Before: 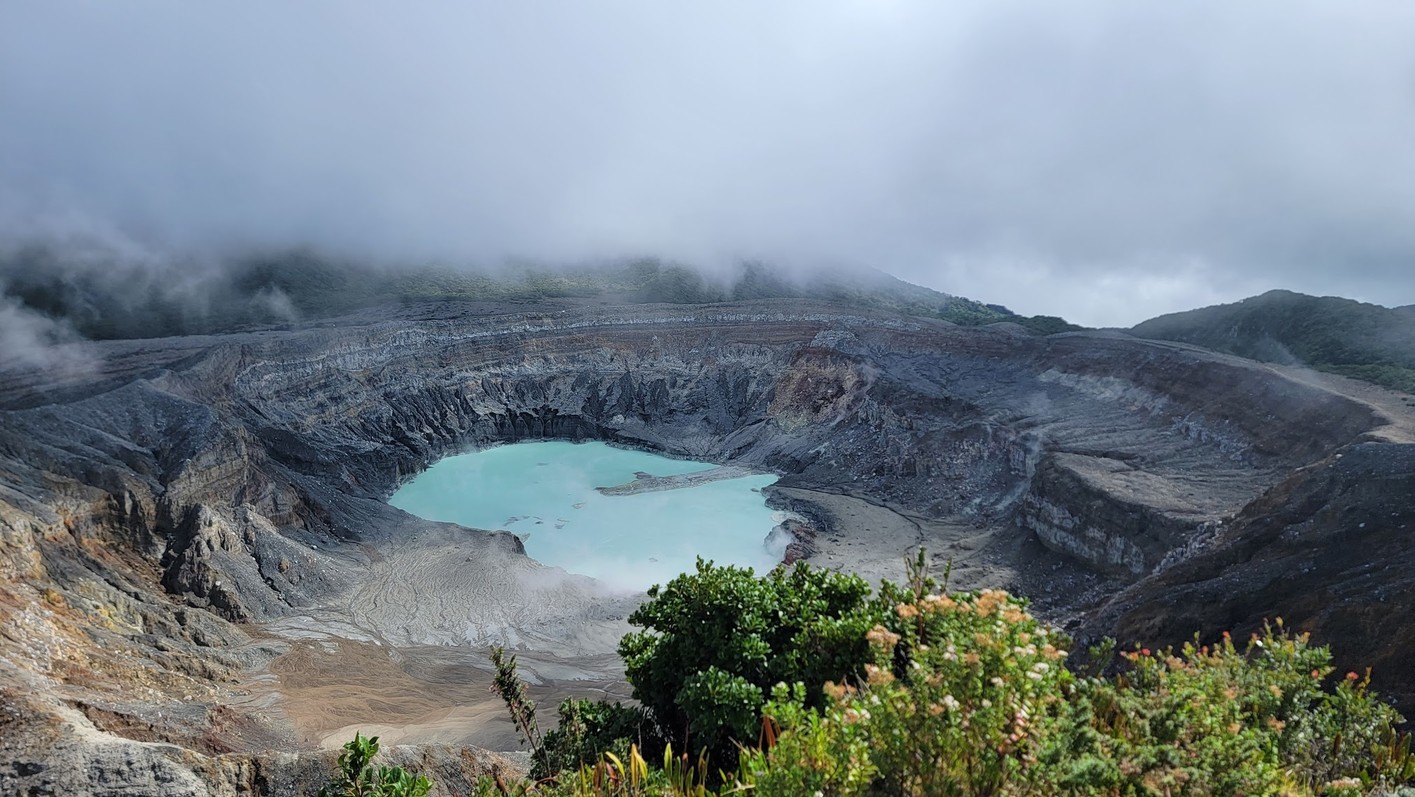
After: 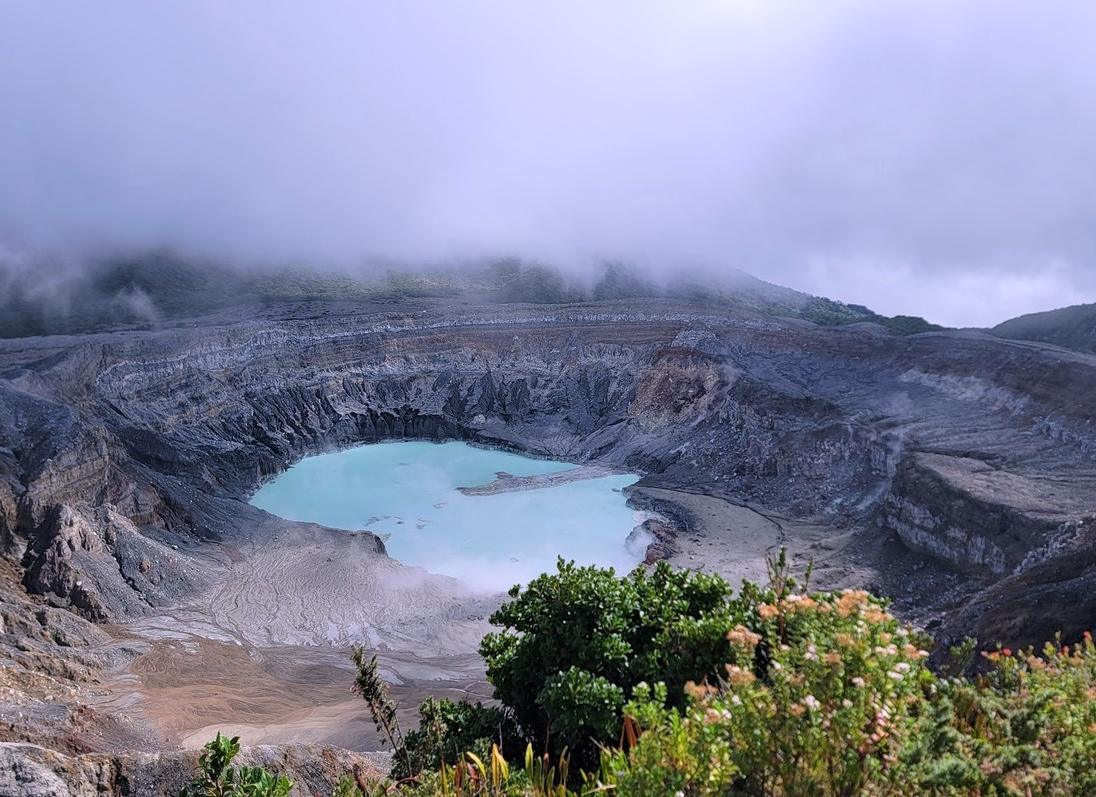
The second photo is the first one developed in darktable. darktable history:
crop: left 9.88%, right 12.664%
white balance: red 1.066, blue 1.119
